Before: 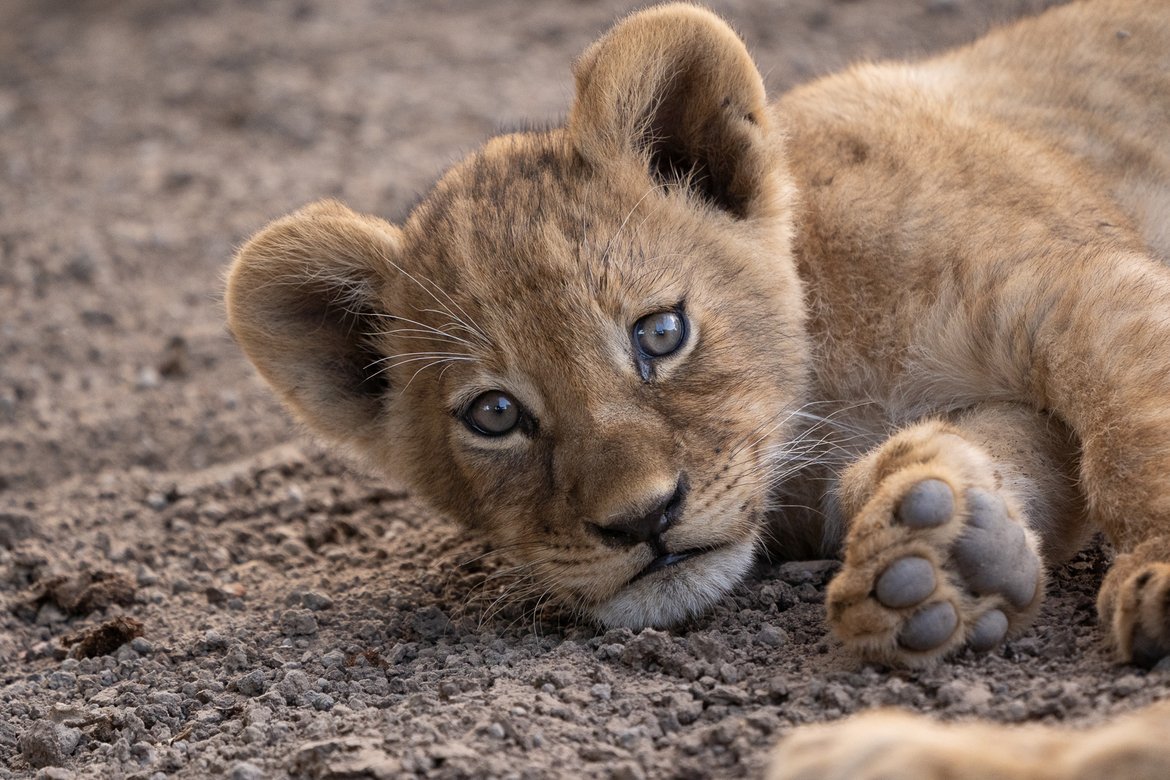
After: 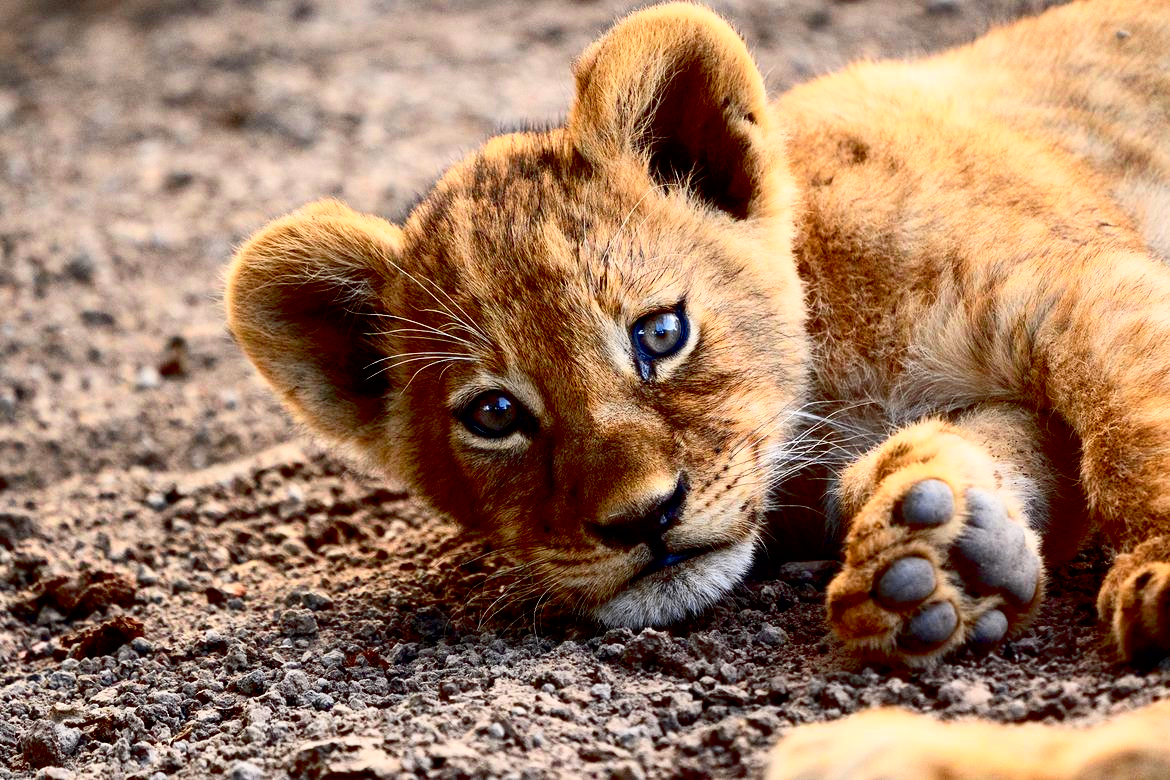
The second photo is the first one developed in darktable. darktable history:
tone curve: curves: ch0 [(0, 0) (0.187, 0.12) (0.384, 0.363) (0.577, 0.681) (0.735, 0.881) (0.864, 0.959) (1, 0.987)]; ch1 [(0, 0) (0.402, 0.36) (0.476, 0.466) (0.501, 0.501) (0.518, 0.514) (0.564, 0.614) (0.614, 0.664) (0.741, 0.829) (1, 1)]; ch2 [(0, 0) (0.429, 0.387) (0.483, 0.481) (0.503, 0.501) (0.522, 0.531) (0.564, 0.605) (0.615, 0.697) (0.702, 0.774) (1, 0.895)], color space Lab, independent channels, preserve colors none
exposure: black level correction 0.032, exposure 0.326 EV, compensate highlight preservation false
